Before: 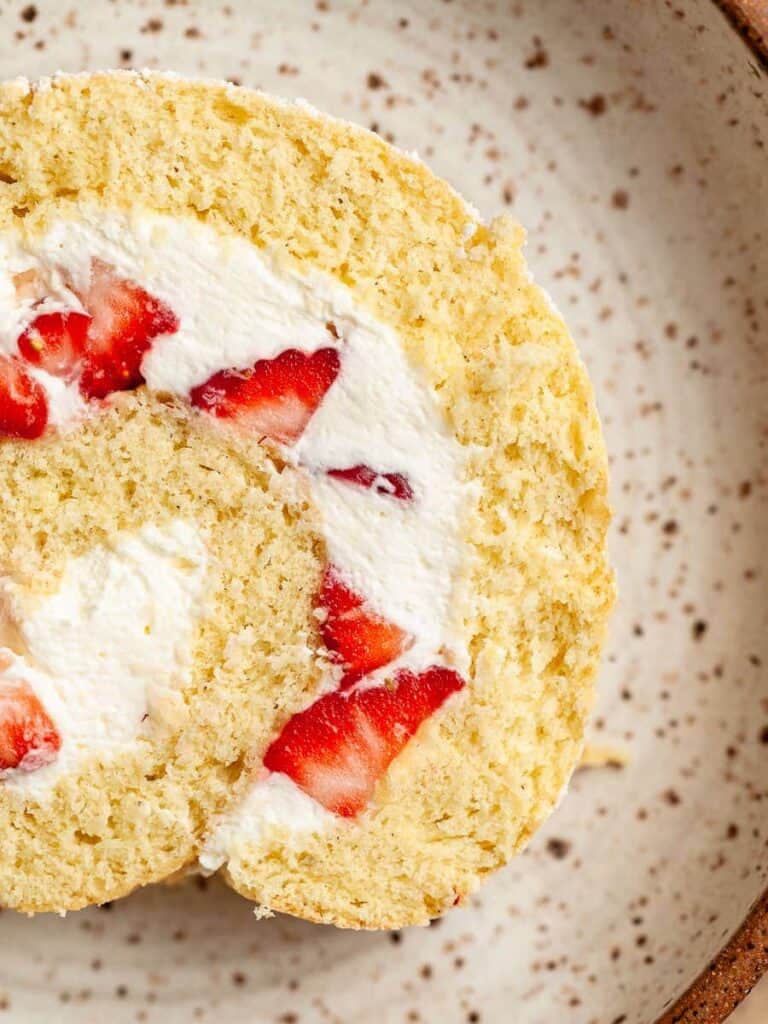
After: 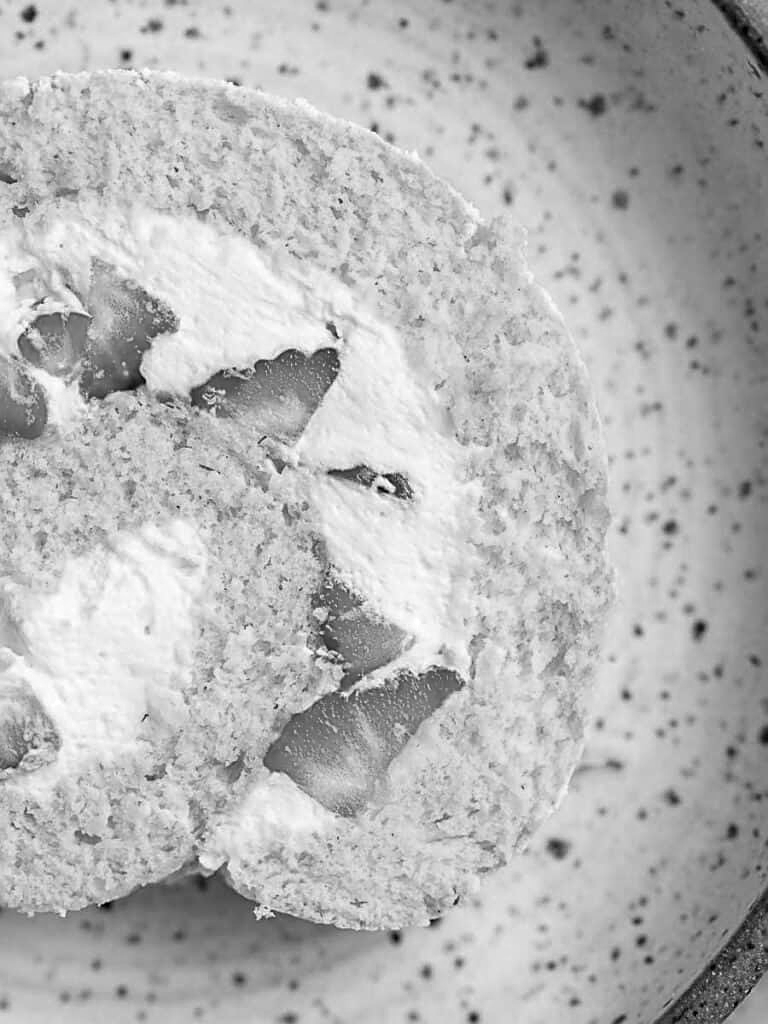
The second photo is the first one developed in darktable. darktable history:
color zones: curves: ch0 [(0, 0.613) (0.01, 0.613) (0.245, 0.448) (0.498, 0.529) (0.642, 0.665) (0.879, 0.777) (0.99, 0.613)]; ch1 [(0, 0) (0.143, 0) (0.286, 0) (0.429, 0) (0.571, 0) (0.714, 0) (0.857, 0)]
sharpen: on, module defaults
